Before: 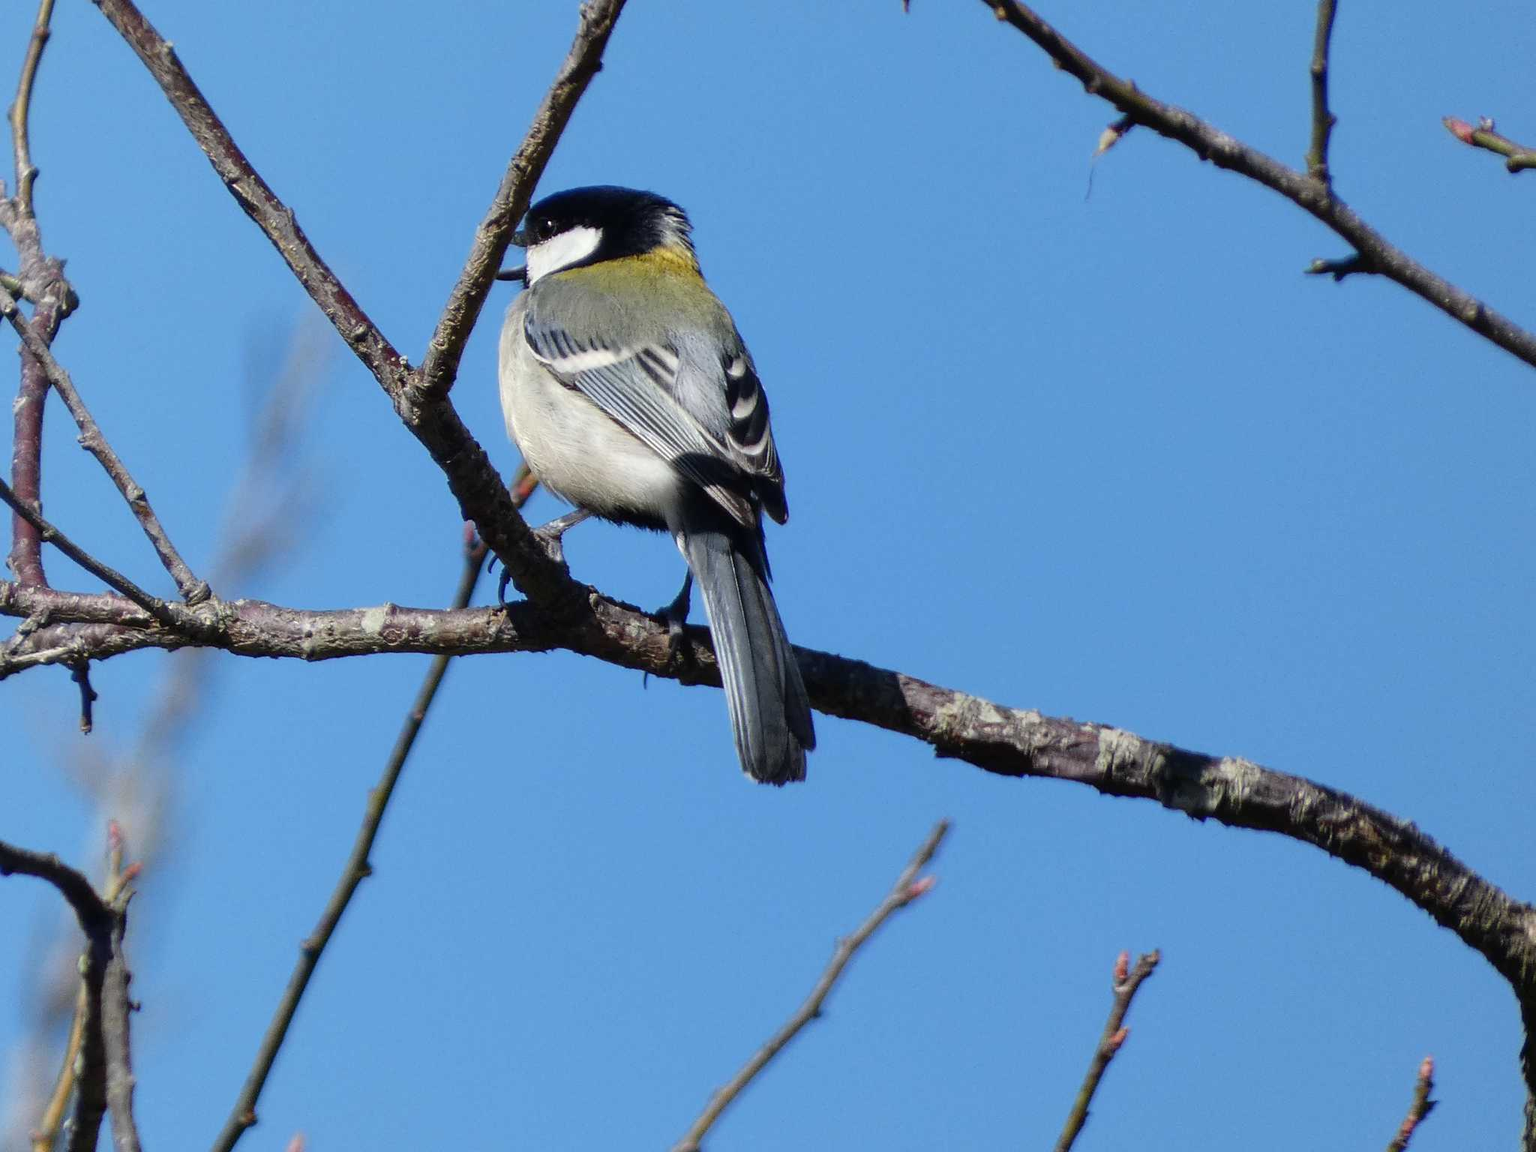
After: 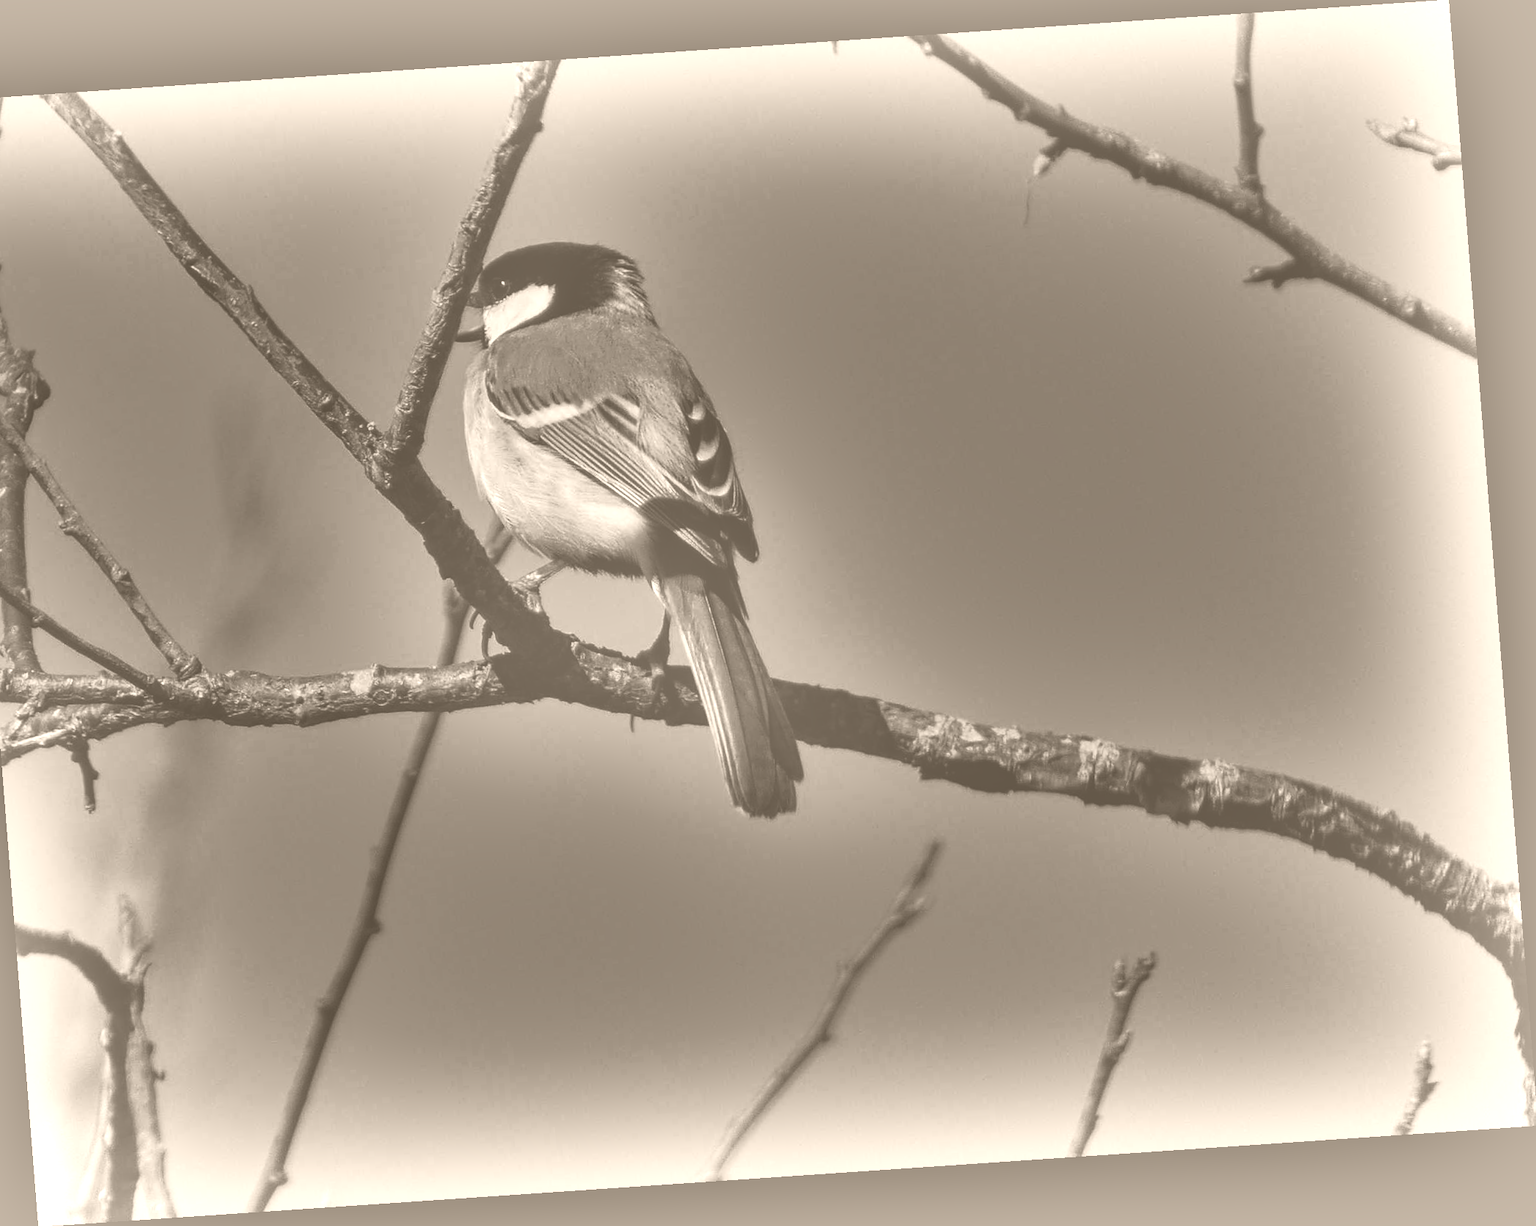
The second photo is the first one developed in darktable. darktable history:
color correction: highlights a* -7.33, highlights b* 1.26, shadows a* -3.55, saturation 1.4
colorize: hue 34.49°, saturation 35.33%, source mix 100%, version 1
shadows and highlights: radius 123.98, shadows 100, white point adjustment -3, highlights -100, highlights color adjustment 89.84%, soften with gaussian
rotate and perspective: rotation -4.2°, shear 0.006, automatic cropping off
local contrast: on, module defaults
crop and rotate: left 3.238%
contrast brightness saturation: contrast -0.32, brightness 0.75, saturation -0.78
white balance: red 1.009, blue 1.027
